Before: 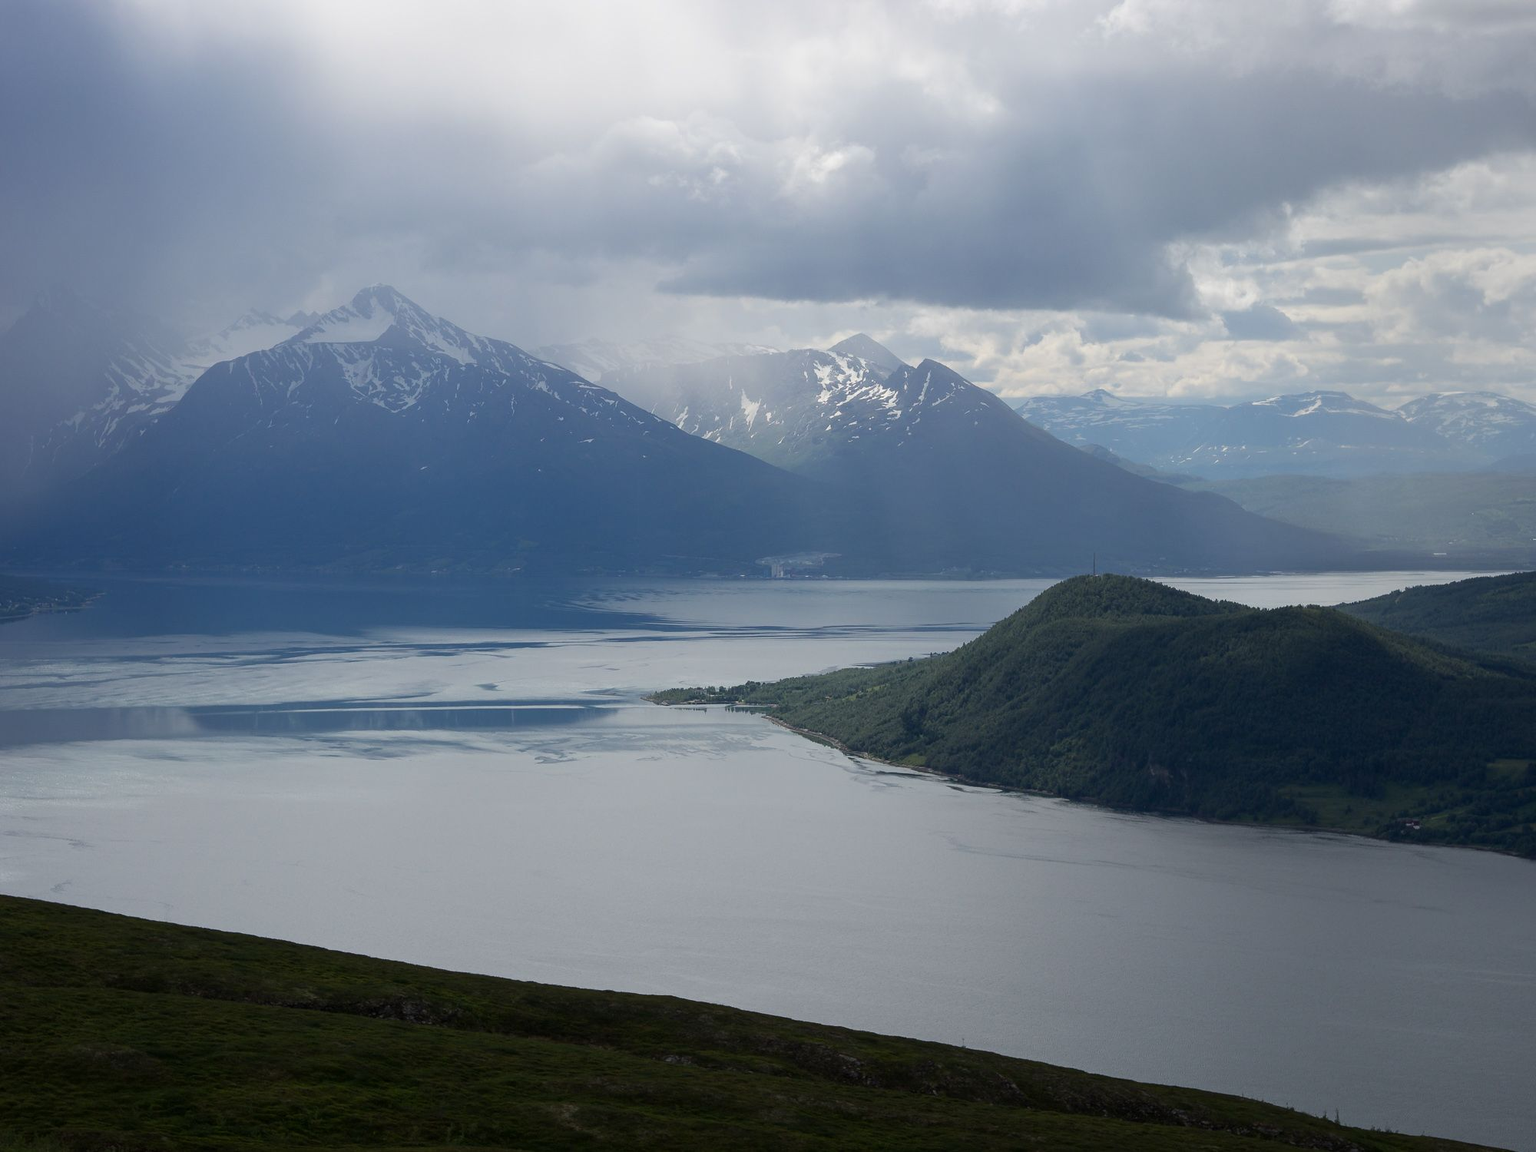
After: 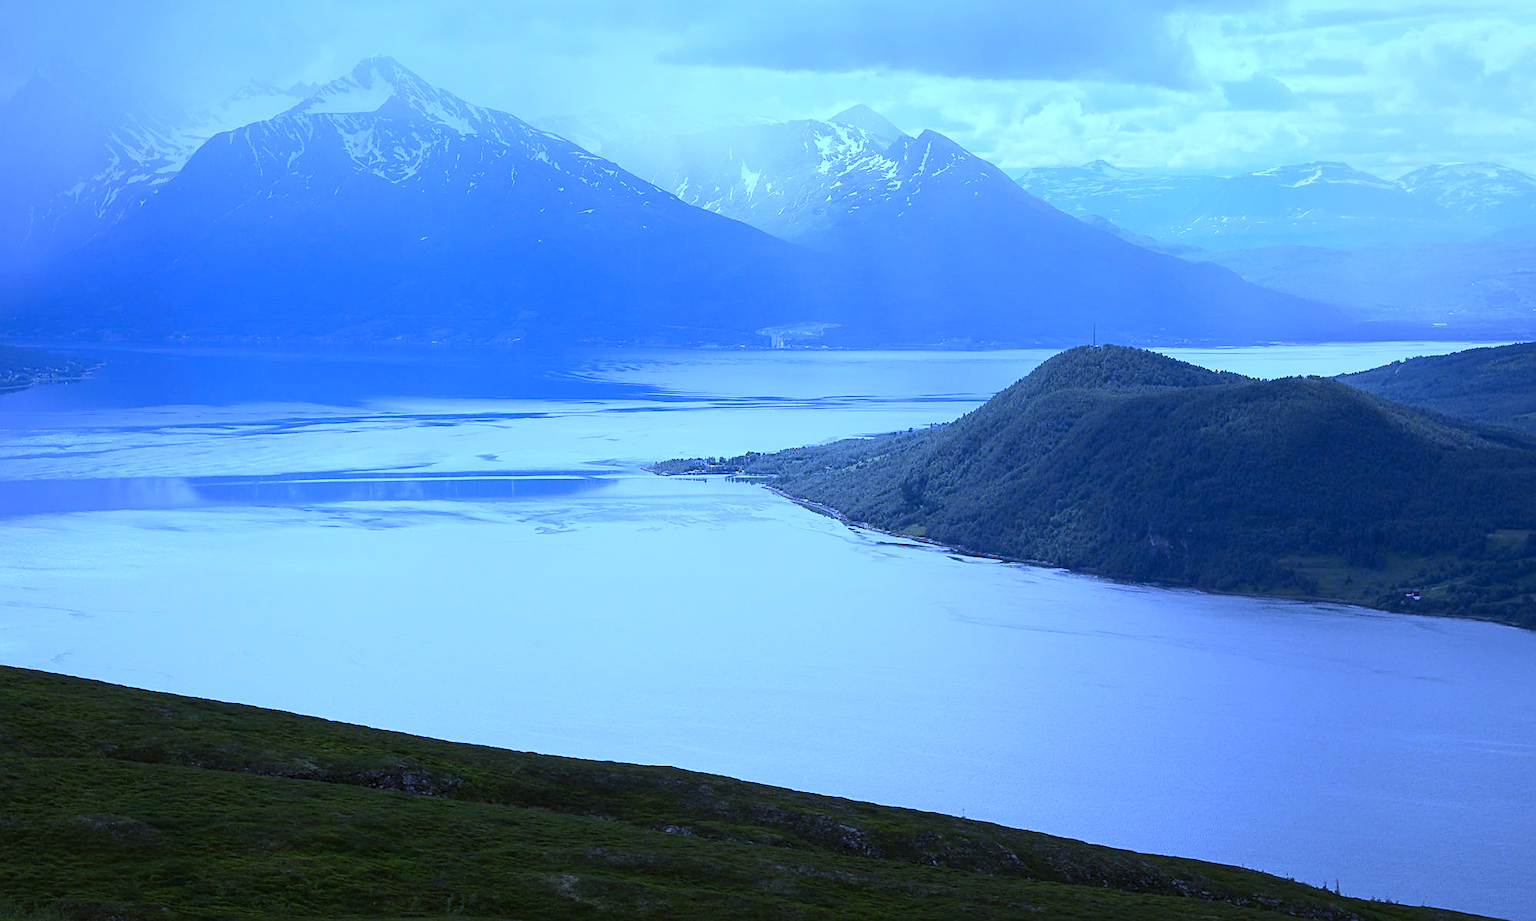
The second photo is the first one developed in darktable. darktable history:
crop and rotate: top 19.998%
sharpen: on, module defaults
exposure: black level correction 0, exposure 0.5 EV, compensate highlight preservation false
white balance: red 0.766, blue 1.537
contrast brightness saturation: contrast 0.2, brightness 0.16, saturation 0.22
